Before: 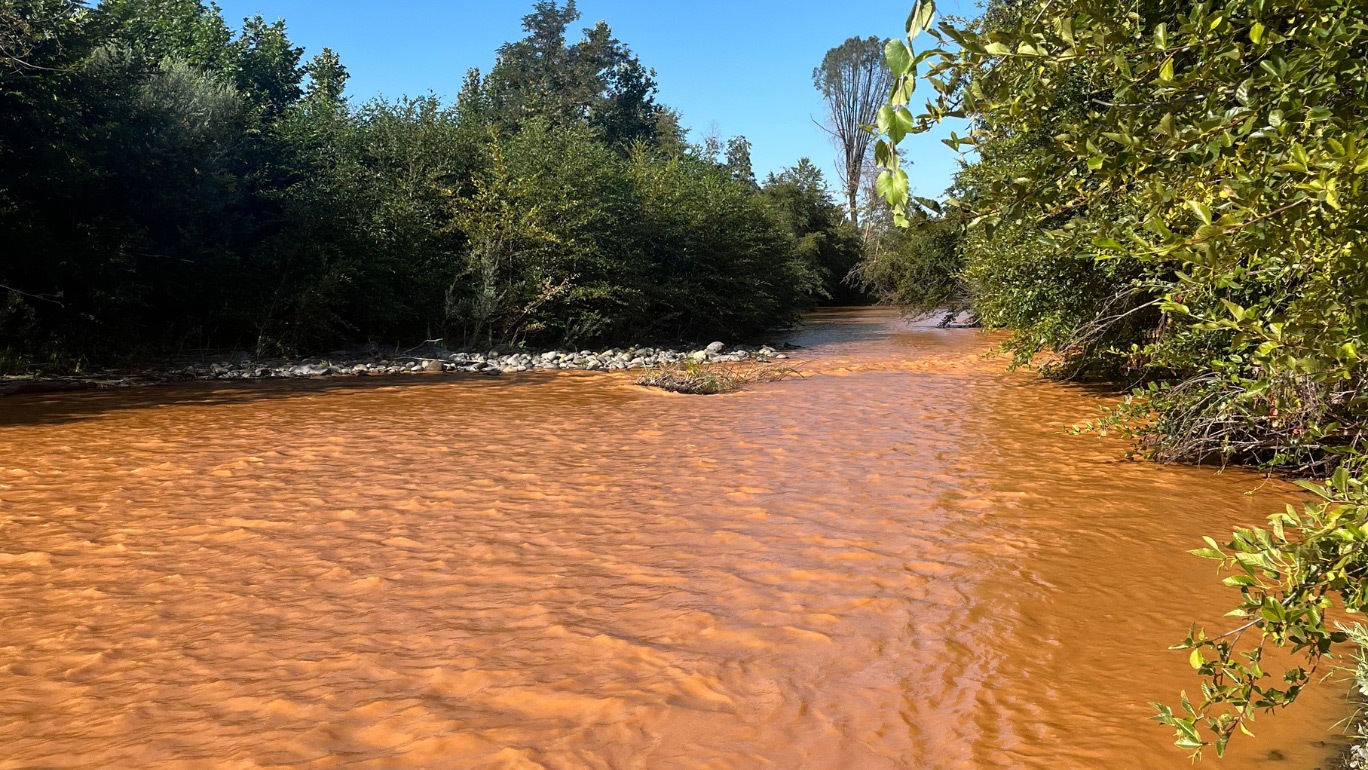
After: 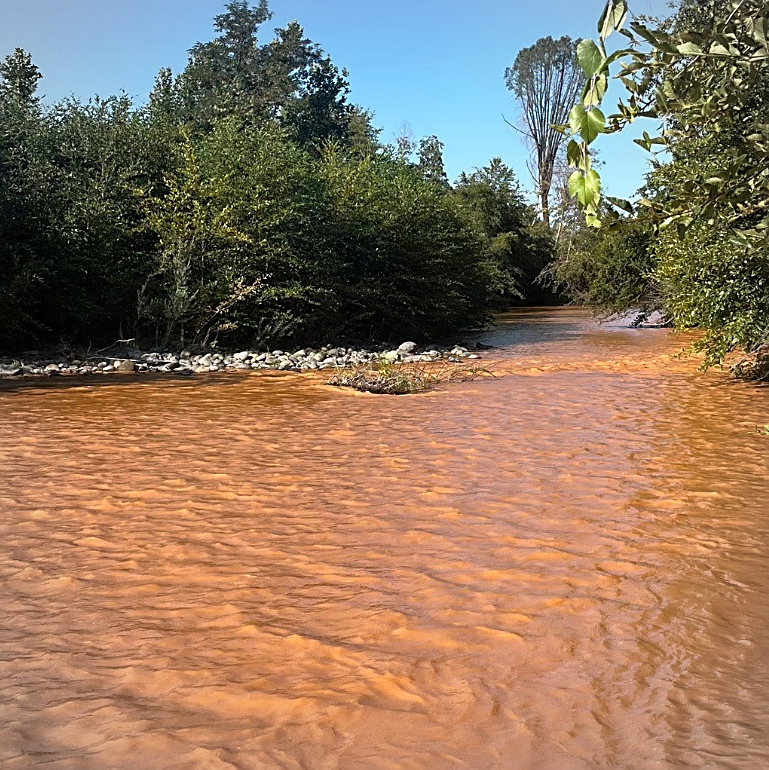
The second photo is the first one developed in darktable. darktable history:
vignetting: brightness -0.167
crop and rotate: left 22.516%, right 21.234%
sharpen: on, module defaults
